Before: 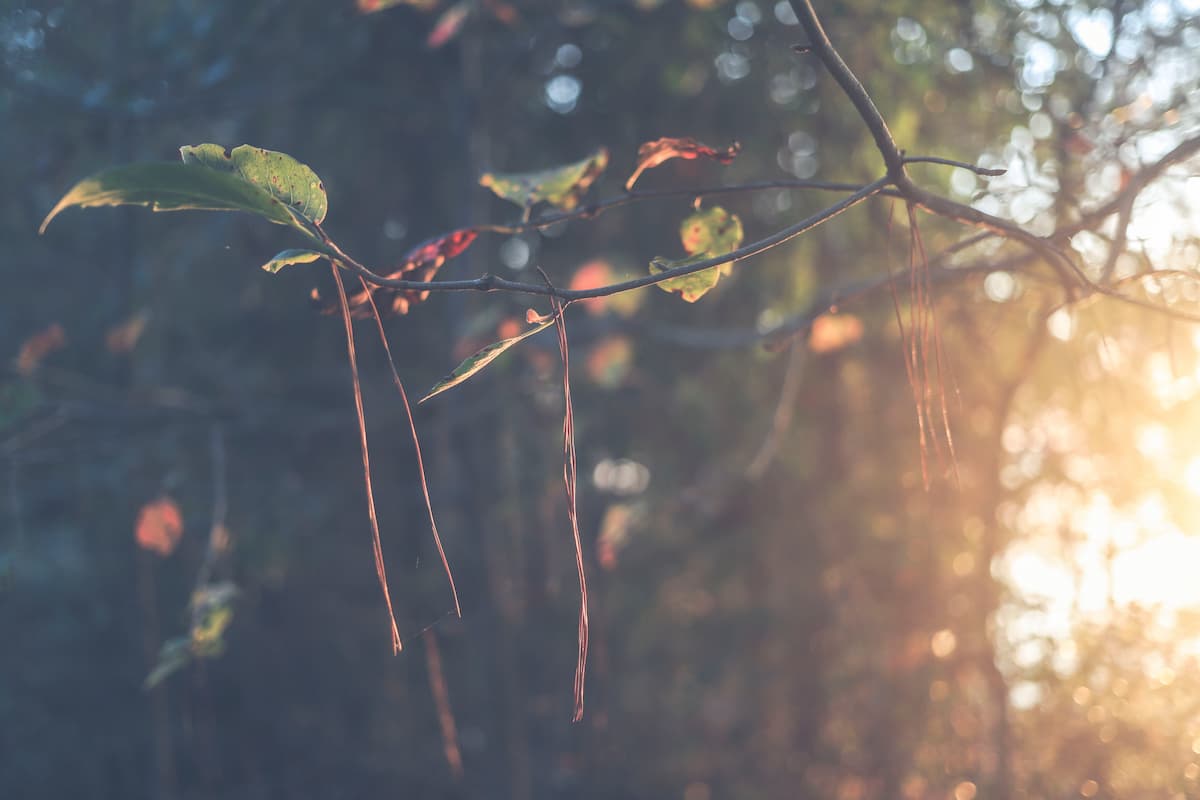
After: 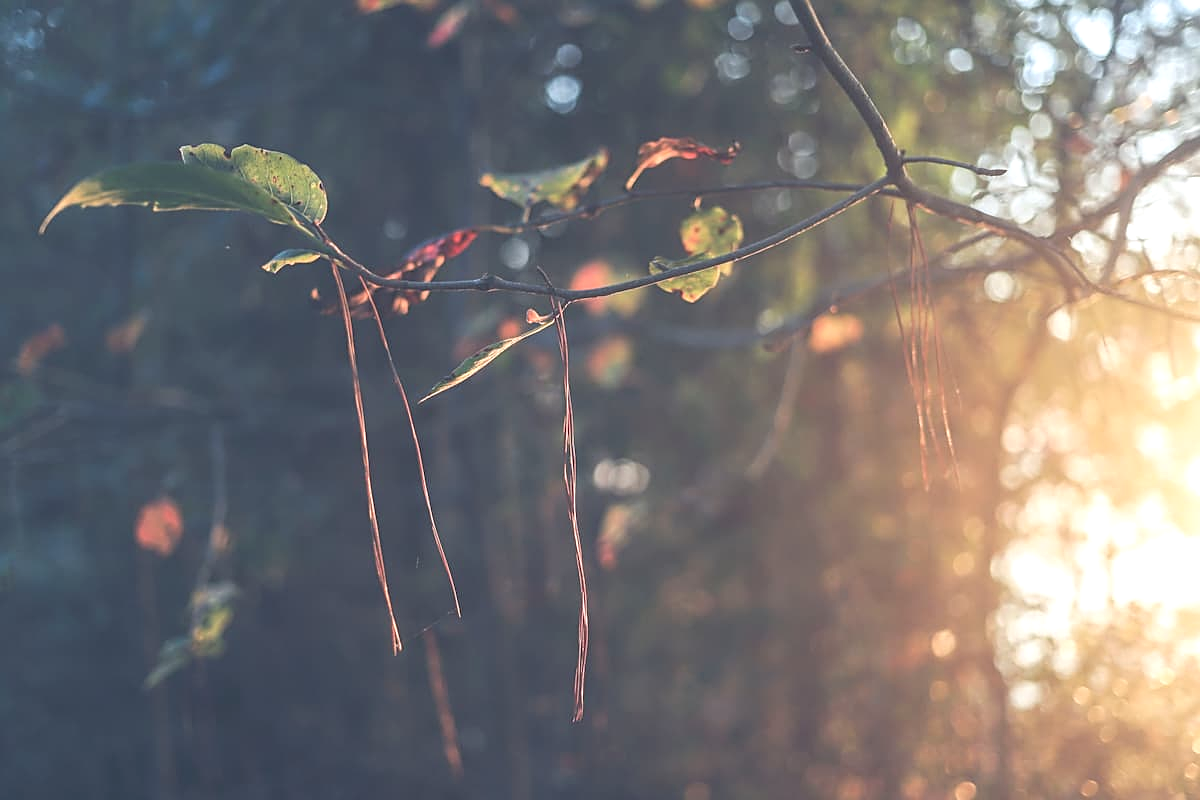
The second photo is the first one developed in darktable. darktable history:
sharpen: on, module defaults
exposure: exposure 0.127 EV, compensate highlight preservation false
